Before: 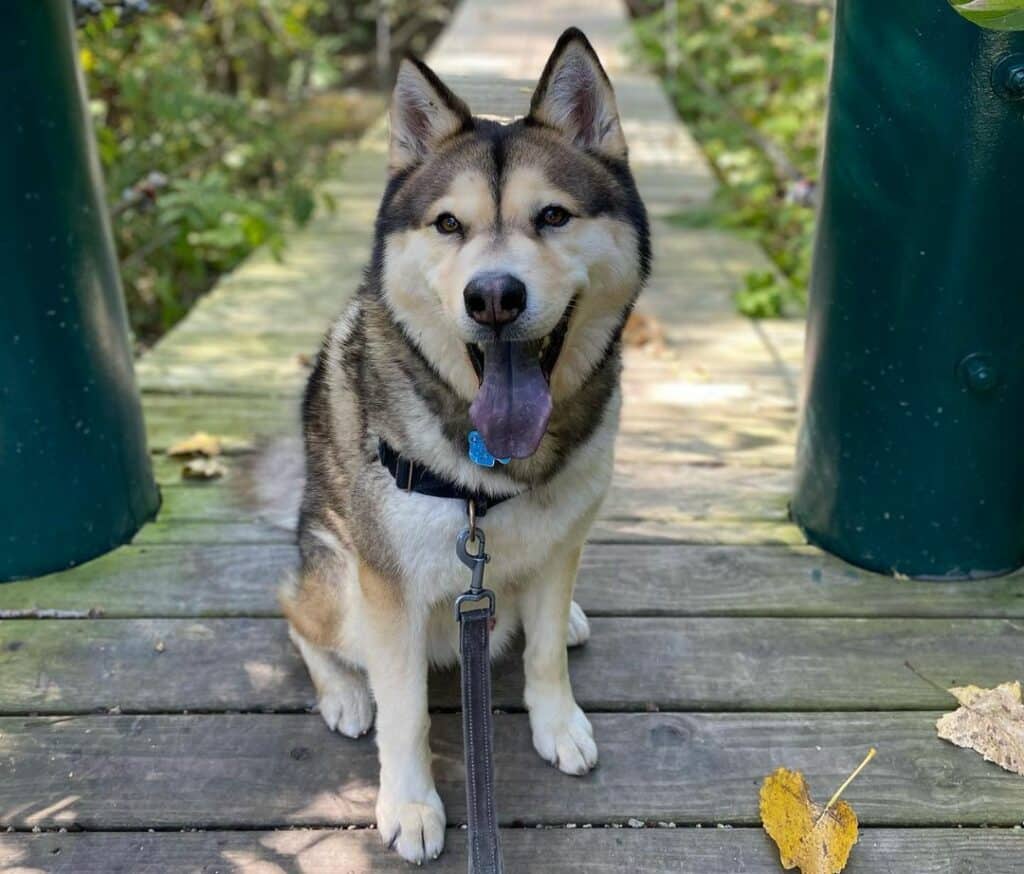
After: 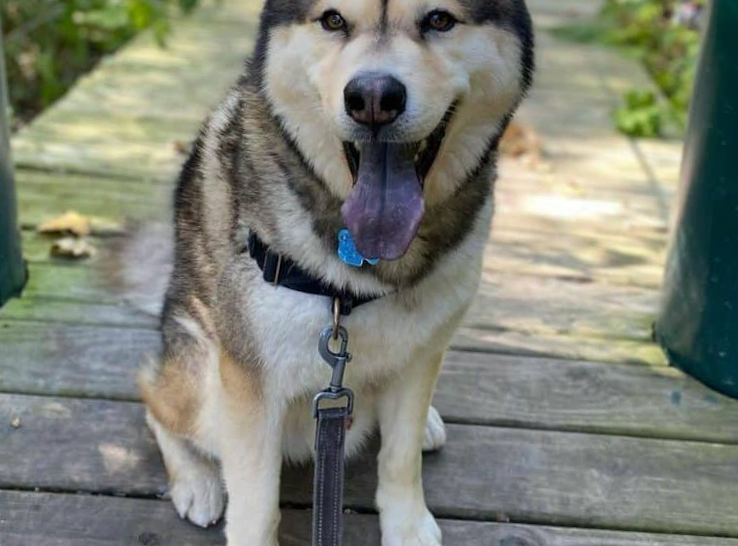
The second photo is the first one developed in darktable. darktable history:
crop and rotate: angle -4.05°, left 9.73%, top 20.708%, right 12.351%, bottom 11.767%
